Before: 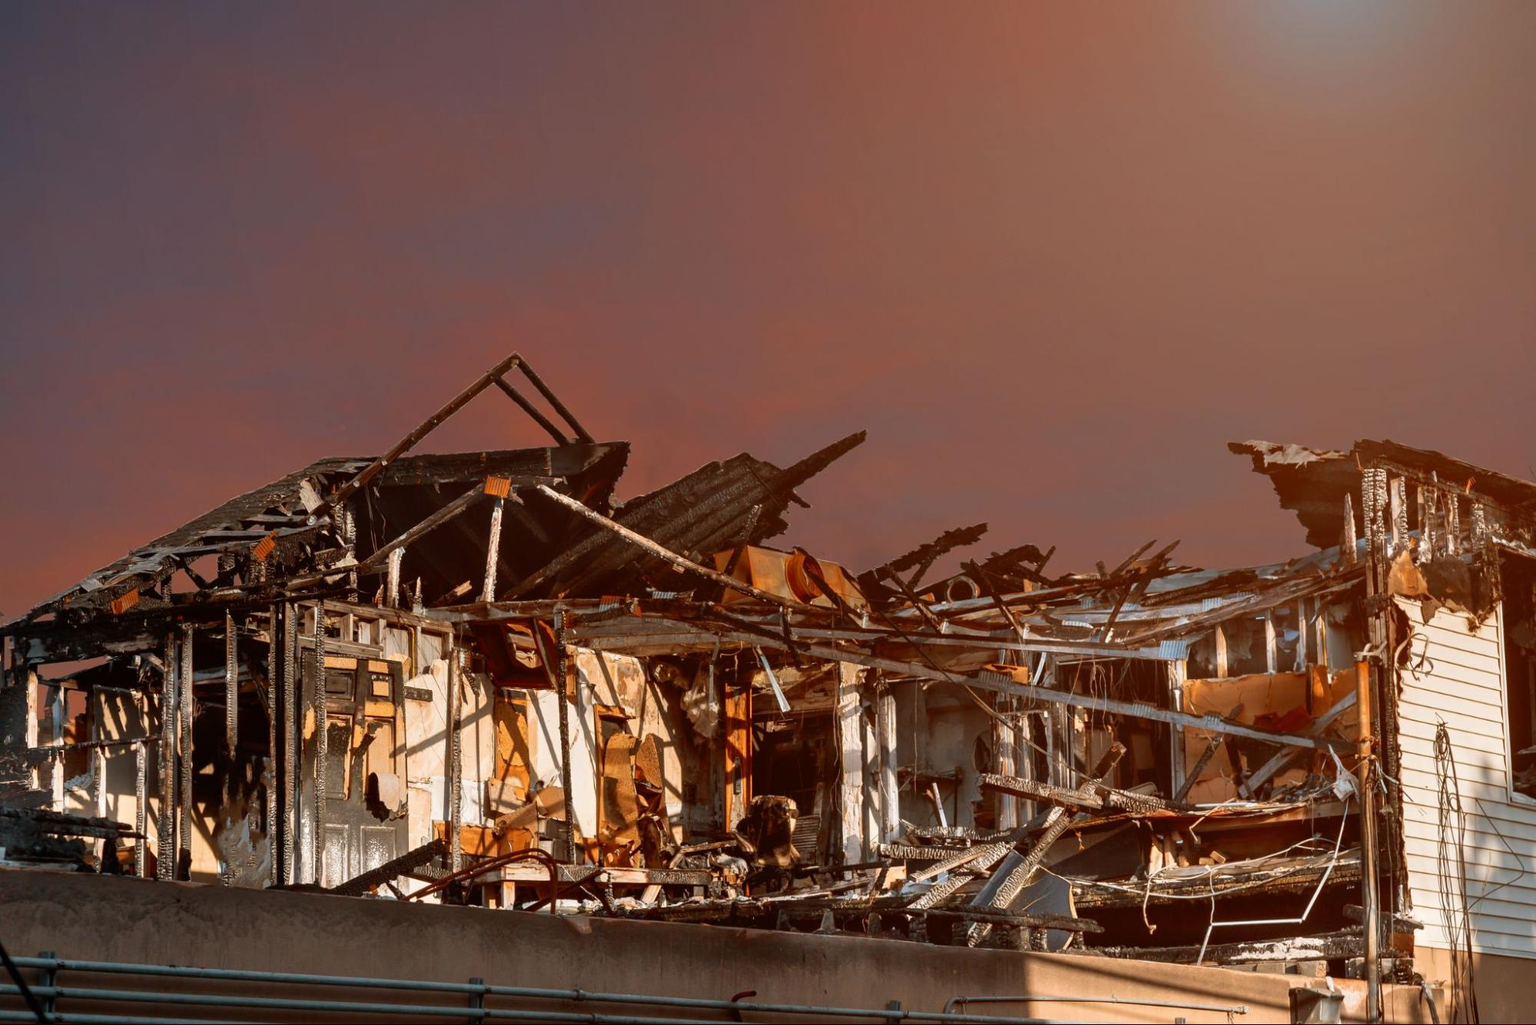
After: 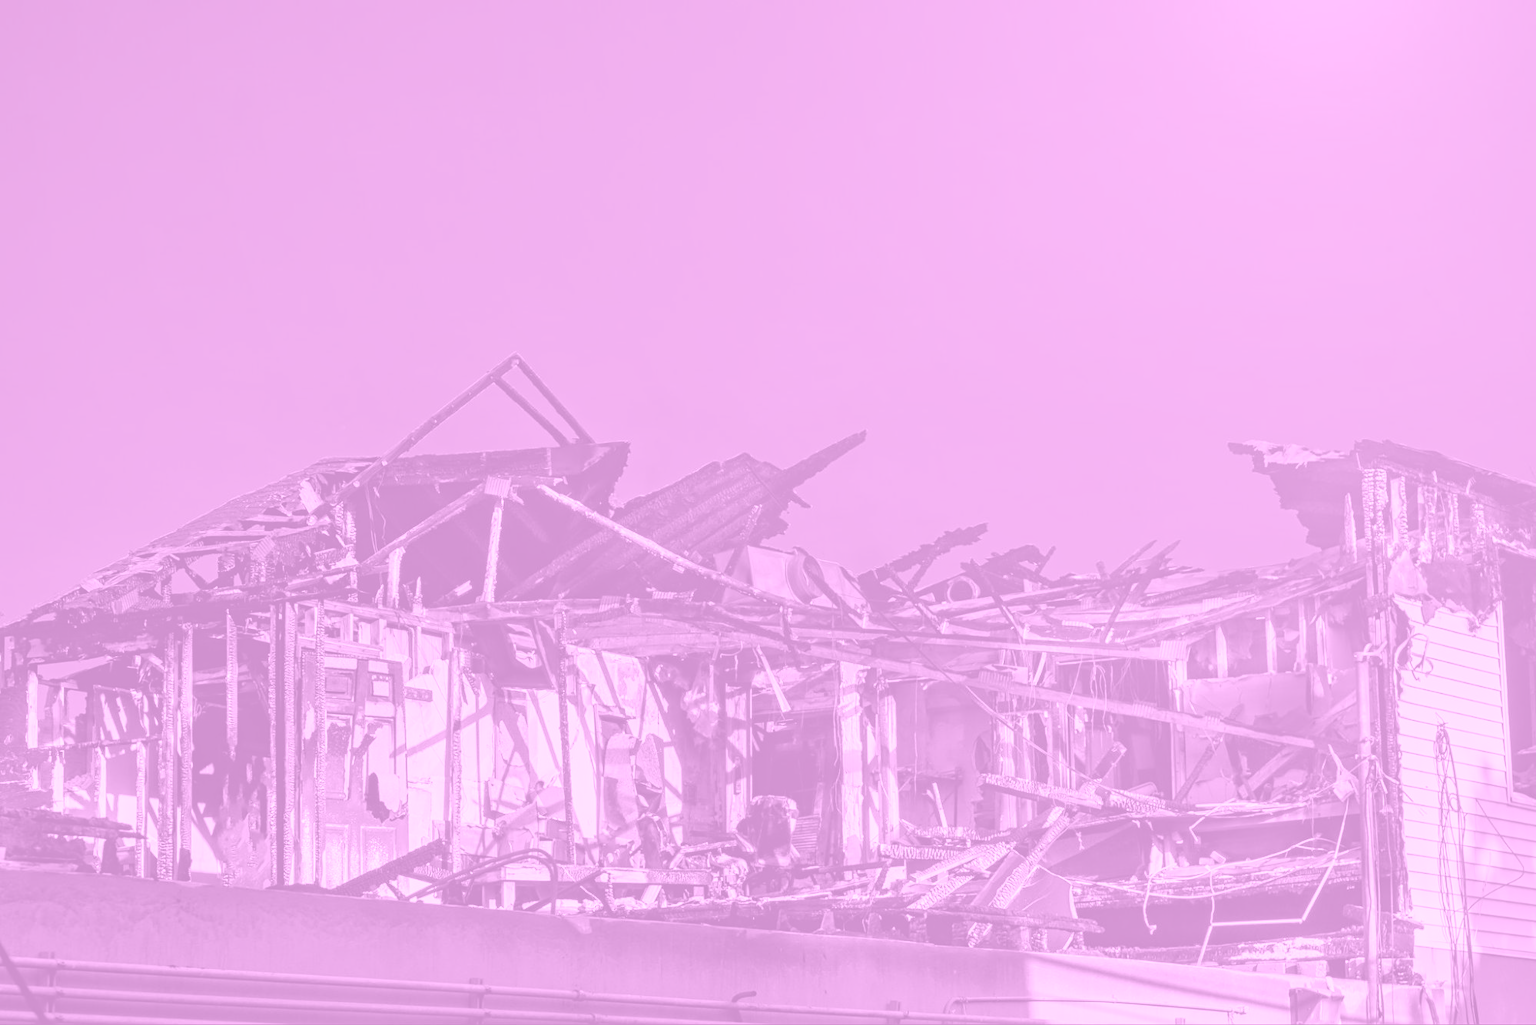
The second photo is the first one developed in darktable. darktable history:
white balance: red 0.924, blue 1.095
contrast equalizer: octaves 7, y [[0.509, 0.514, 0.523, 0.542, 0.578, 0.603], [0.5 ×6], [0.509, 0.514, 0.523, 0.542, 0.578, 0.603], [0.001, 0.002, 0.003, 0.005, 0.01, 0.013], [0.001, 0.002, 0.003, 0.005, 0.01, 0.013]]
colorize: hue 331.2°, saturation 75%, source mix 30.28%, lightness 70.52%, version 1
